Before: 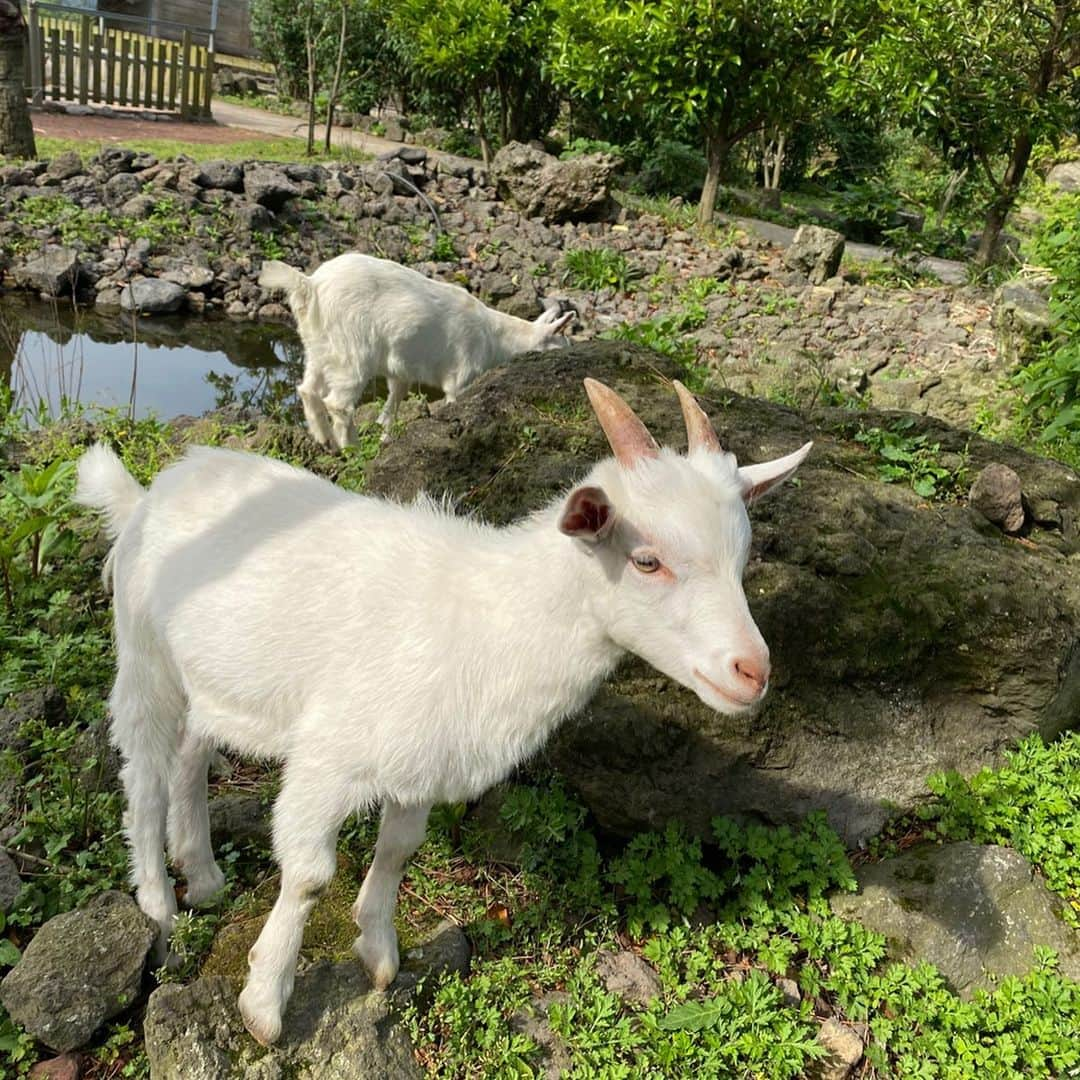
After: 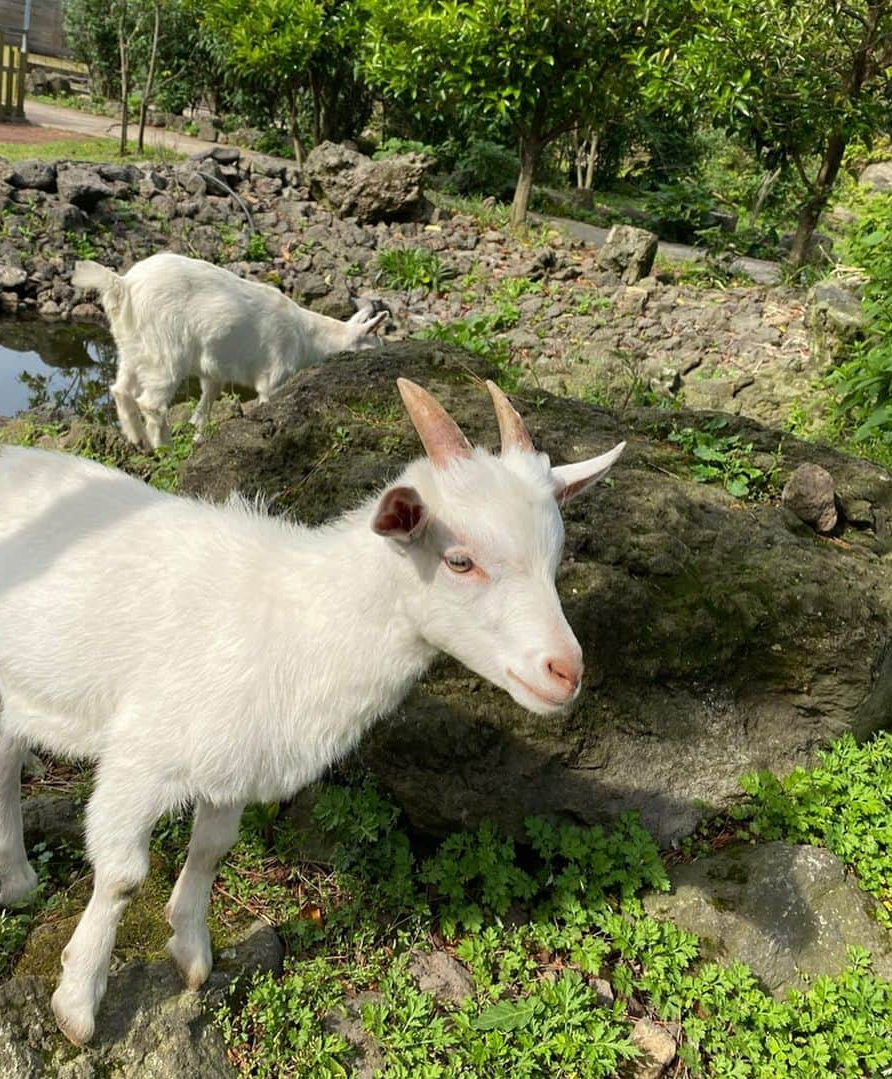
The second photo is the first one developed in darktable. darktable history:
crop: left 17.399%, bottom 0.038%
